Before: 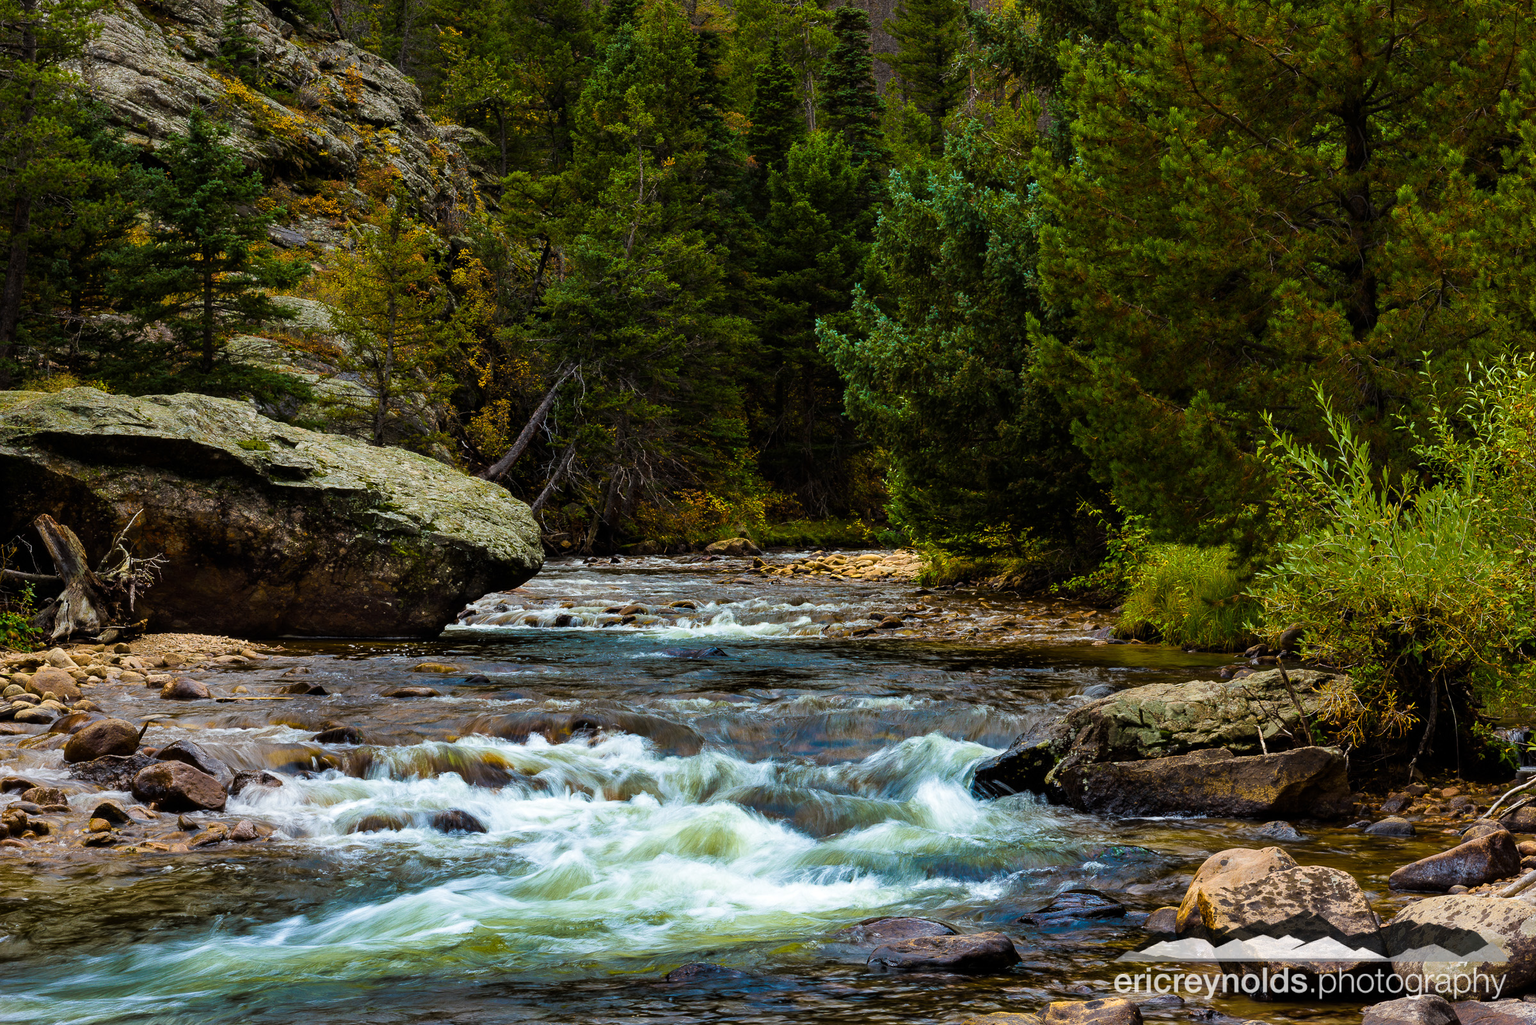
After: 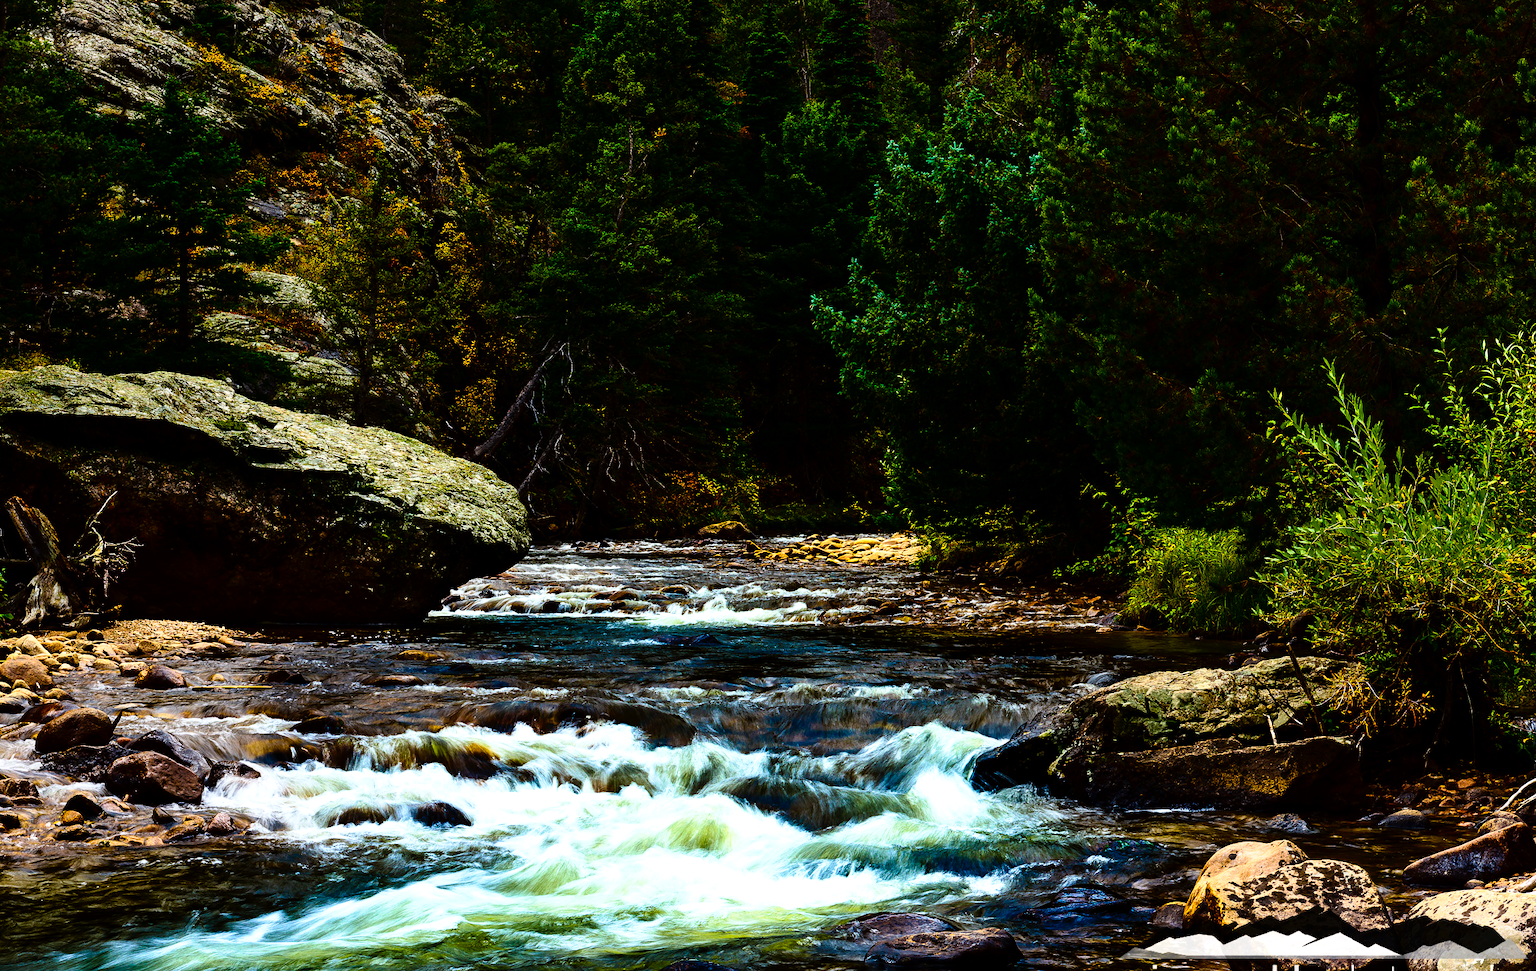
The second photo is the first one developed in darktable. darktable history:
tone curve: curves: ch0 [(0, 0) (0.003, 0.004) (0.011, 0.008) (0.025, 0.012) (0.044, 0.02) (0.069, 0.028) (0.1, 0.034) (0.136, 0.059) (0.177, 0.1) (0.224, 0.151) (0.277, 0.203) (0.335, 0.266) (0.399, 0.344) (0.468, 0.414) (0.543, 0.507) (0.623, 0.602) (0.709, 0.704) (0.801, 0.804) (0.898, 0.927) (1, 1)], preserve colors none
contrast brightness saturation: contrast 0.24, brightness -0.24, saturation 0.14
crop: left 1.964%, top 3.251%, right 1.122%, bottom 4.933%
exposure: black level correction 0.001, exposure 0.5 EV, compensate exposure bias true, compensate highlight preservation false
white balance: emerald 1
